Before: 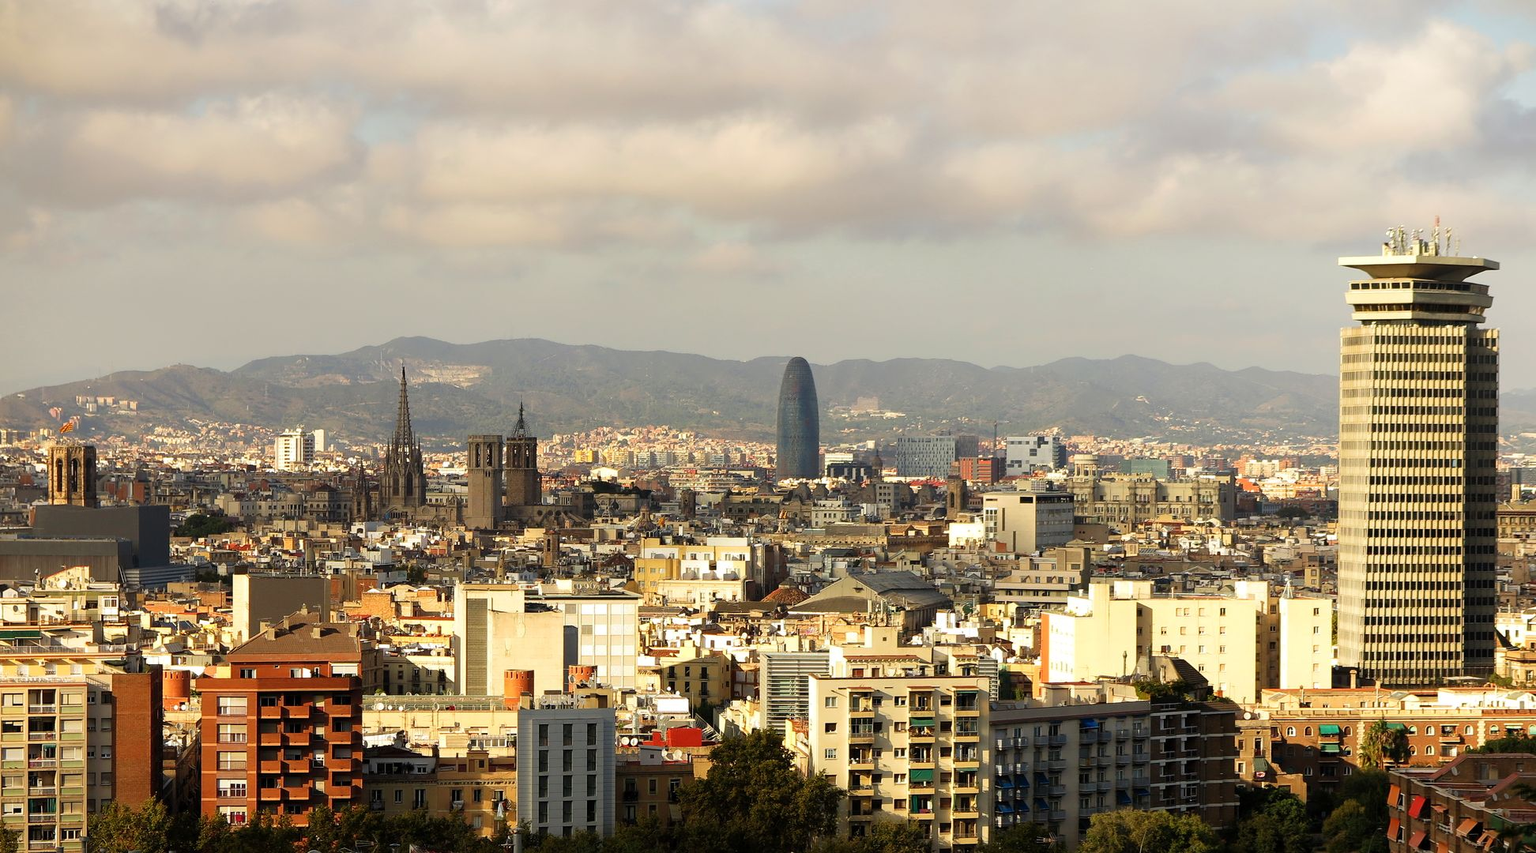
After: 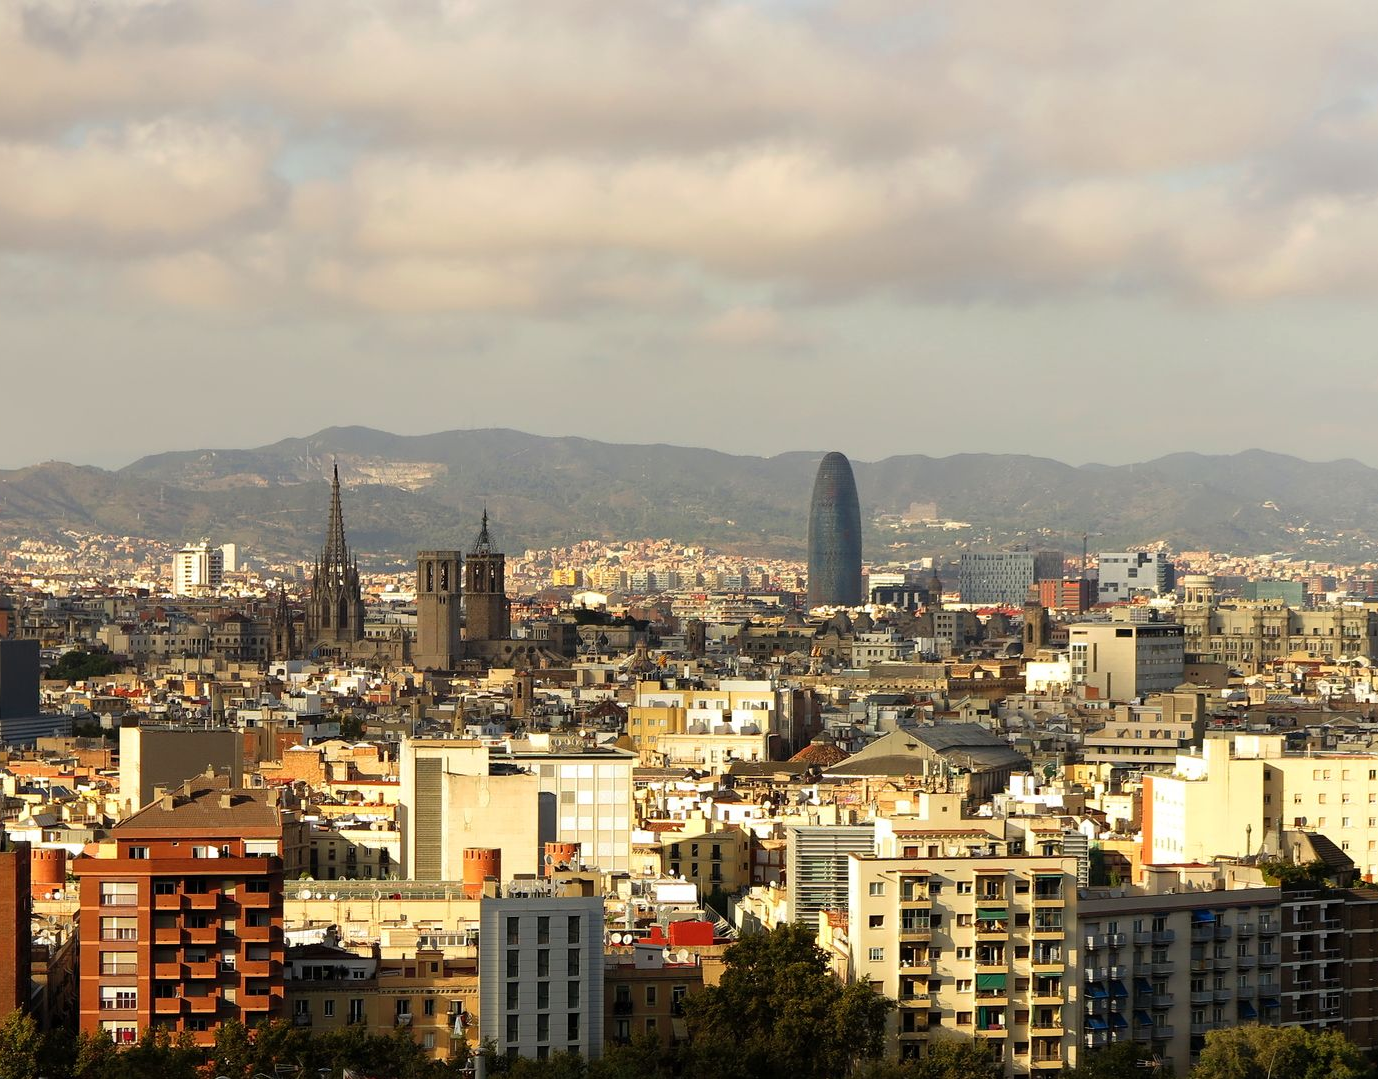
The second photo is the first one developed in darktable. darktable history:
crop and rotate: left 9.009%, right 20.081%
base curve: curves: ch0 [(0, 0) (0.472, 0.455) (1, 1)], preserve colors none
